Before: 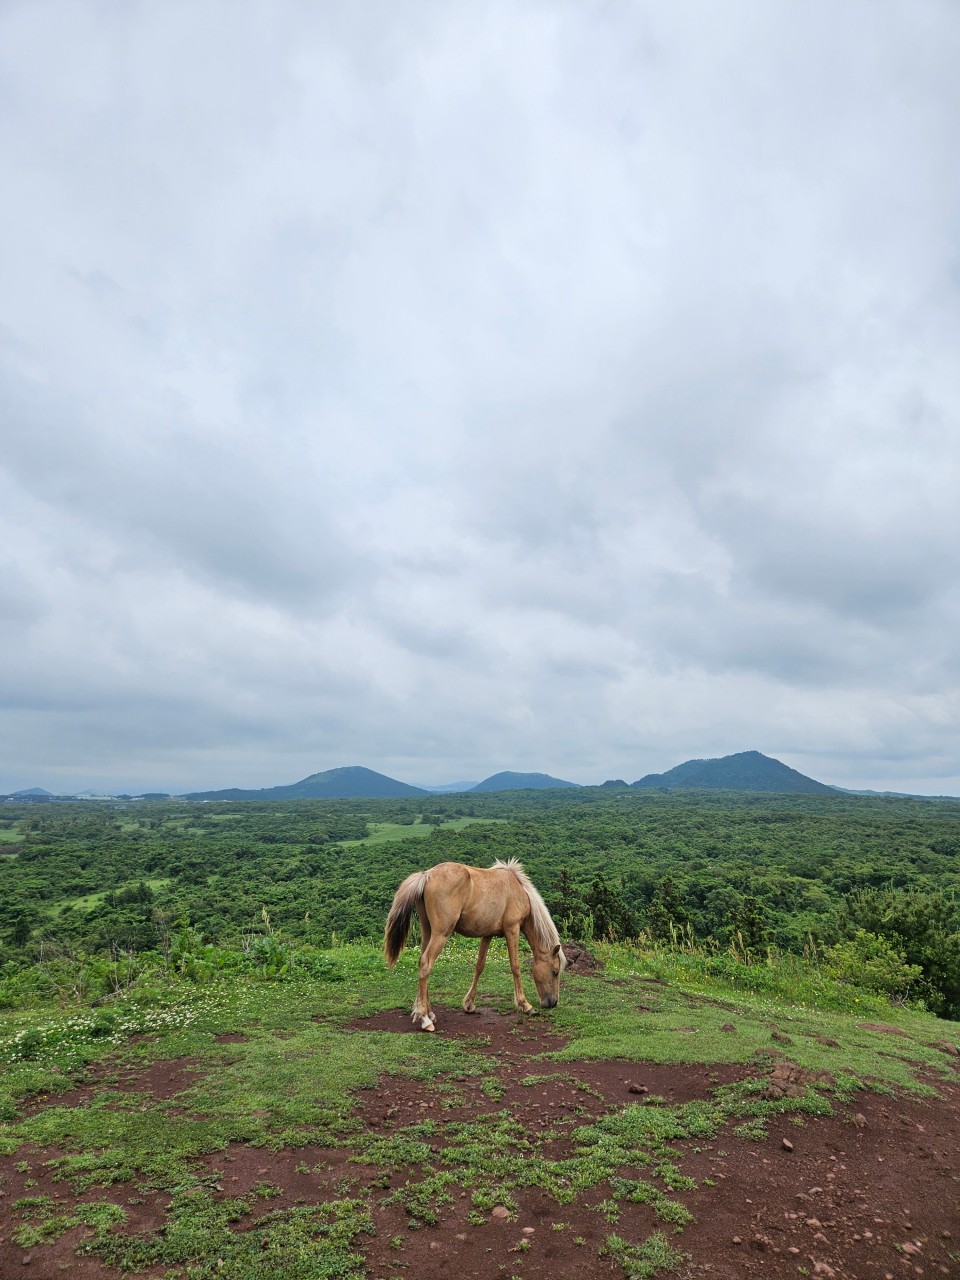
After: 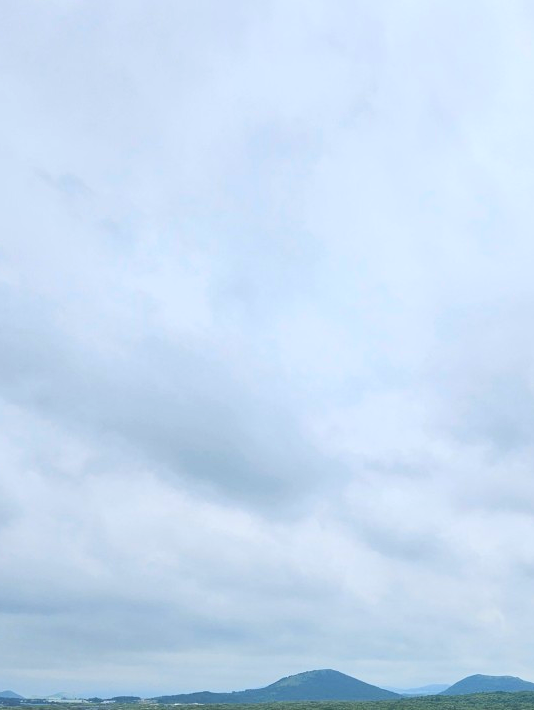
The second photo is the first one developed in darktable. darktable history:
shadows and highlights: low approximation 0.01, soften with gaussian
contrast brightness saturation: contrast 0.197, brightness 0.152, saturation 0.144
crop and rotate: left 3.03%, top 7.614%, right 41.261%, bottom 36.874%
